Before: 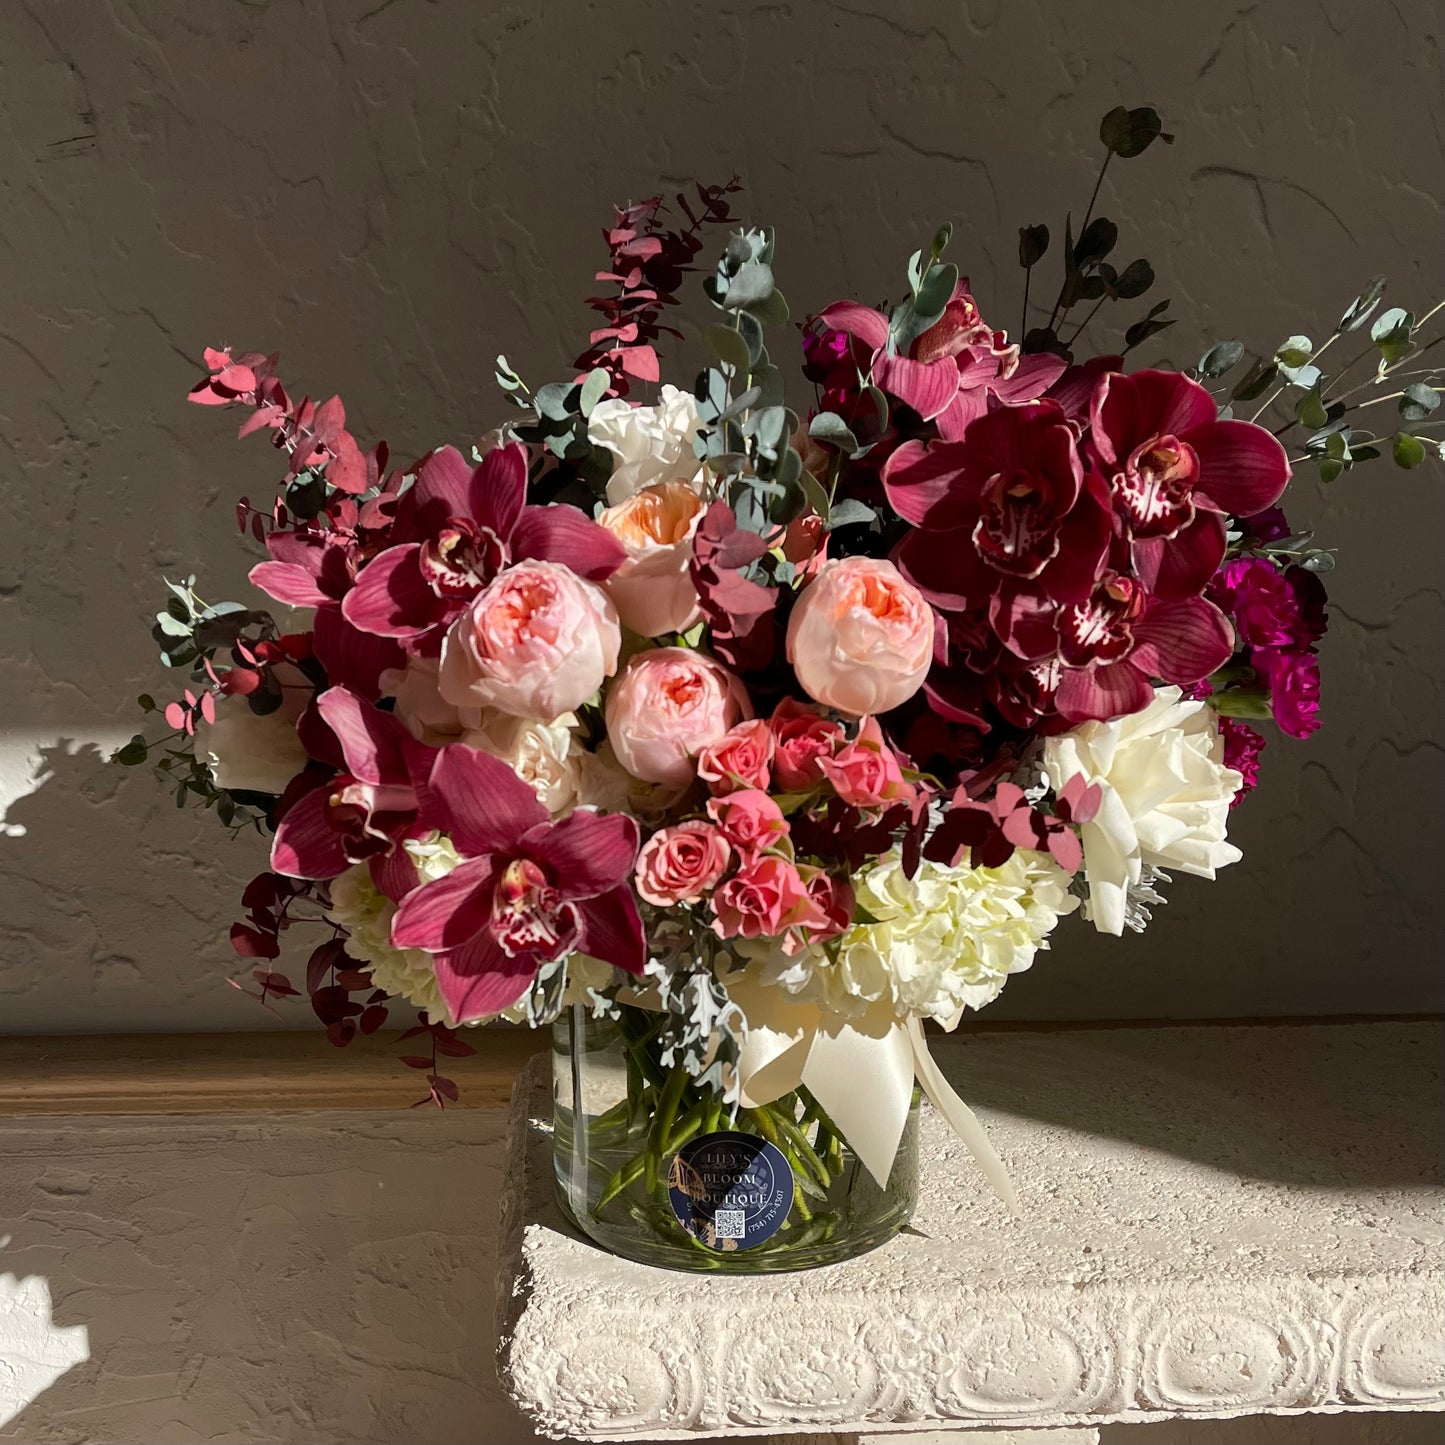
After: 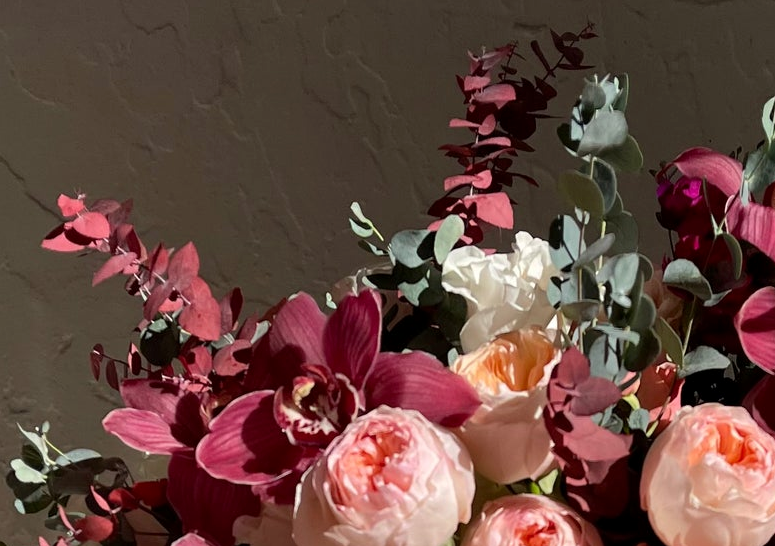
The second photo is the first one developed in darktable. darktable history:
crop: left 10.121%, top 10.631%, right 36.218%, bottom 51.526%
exposure: black level correction 0.001, compensate highlight preservation false
